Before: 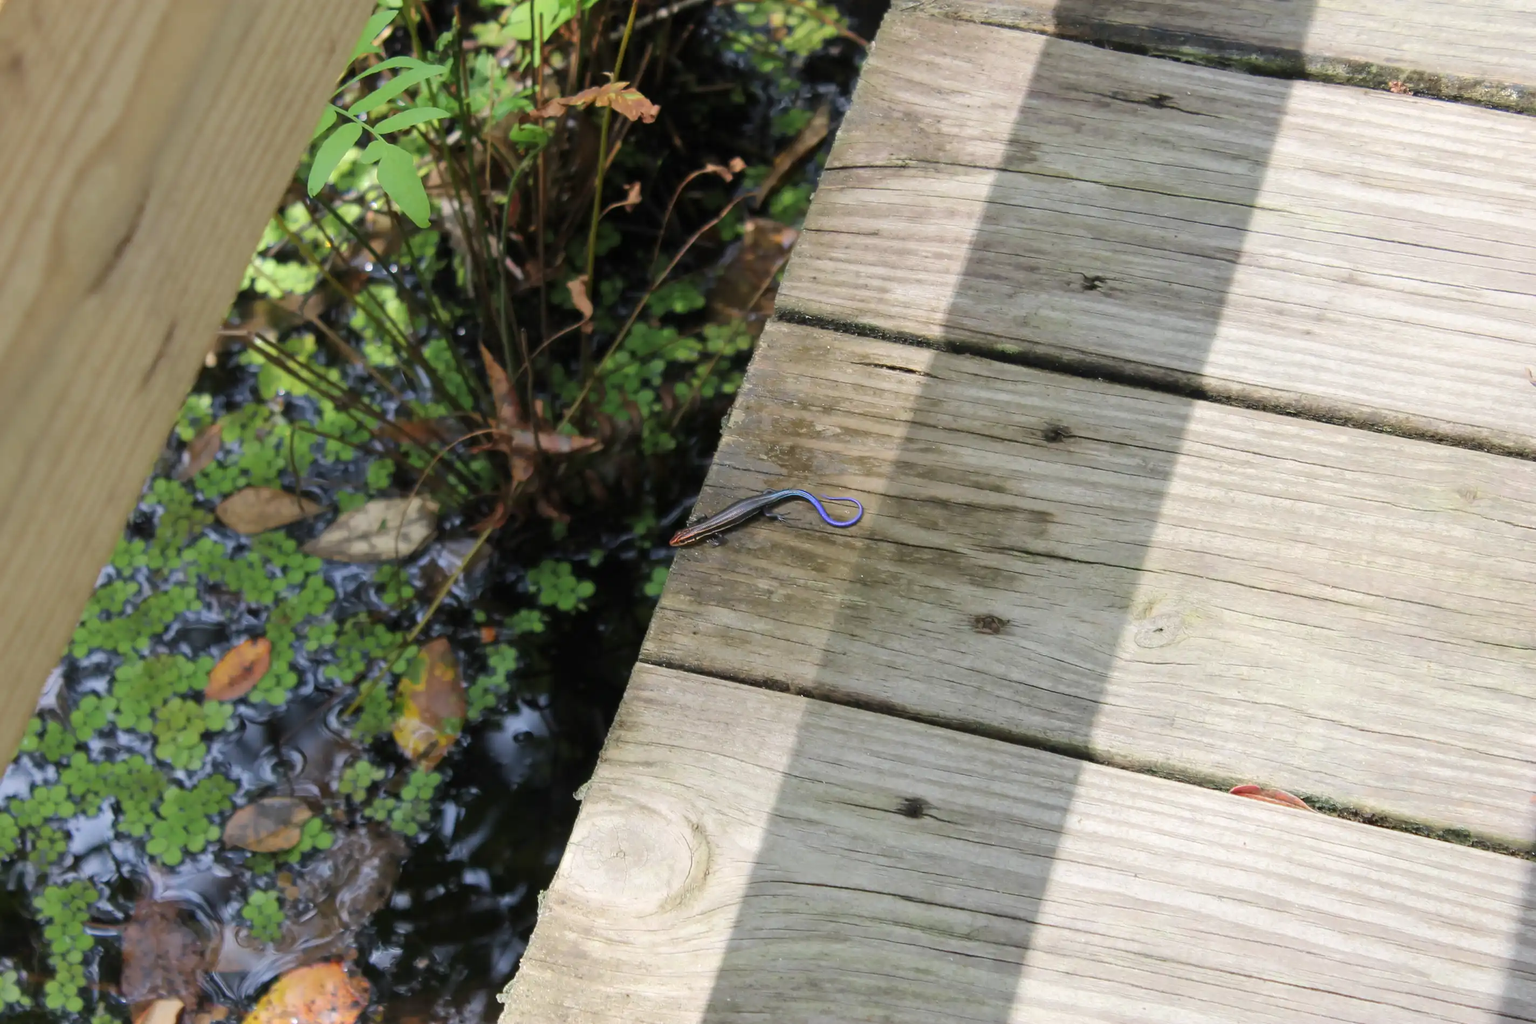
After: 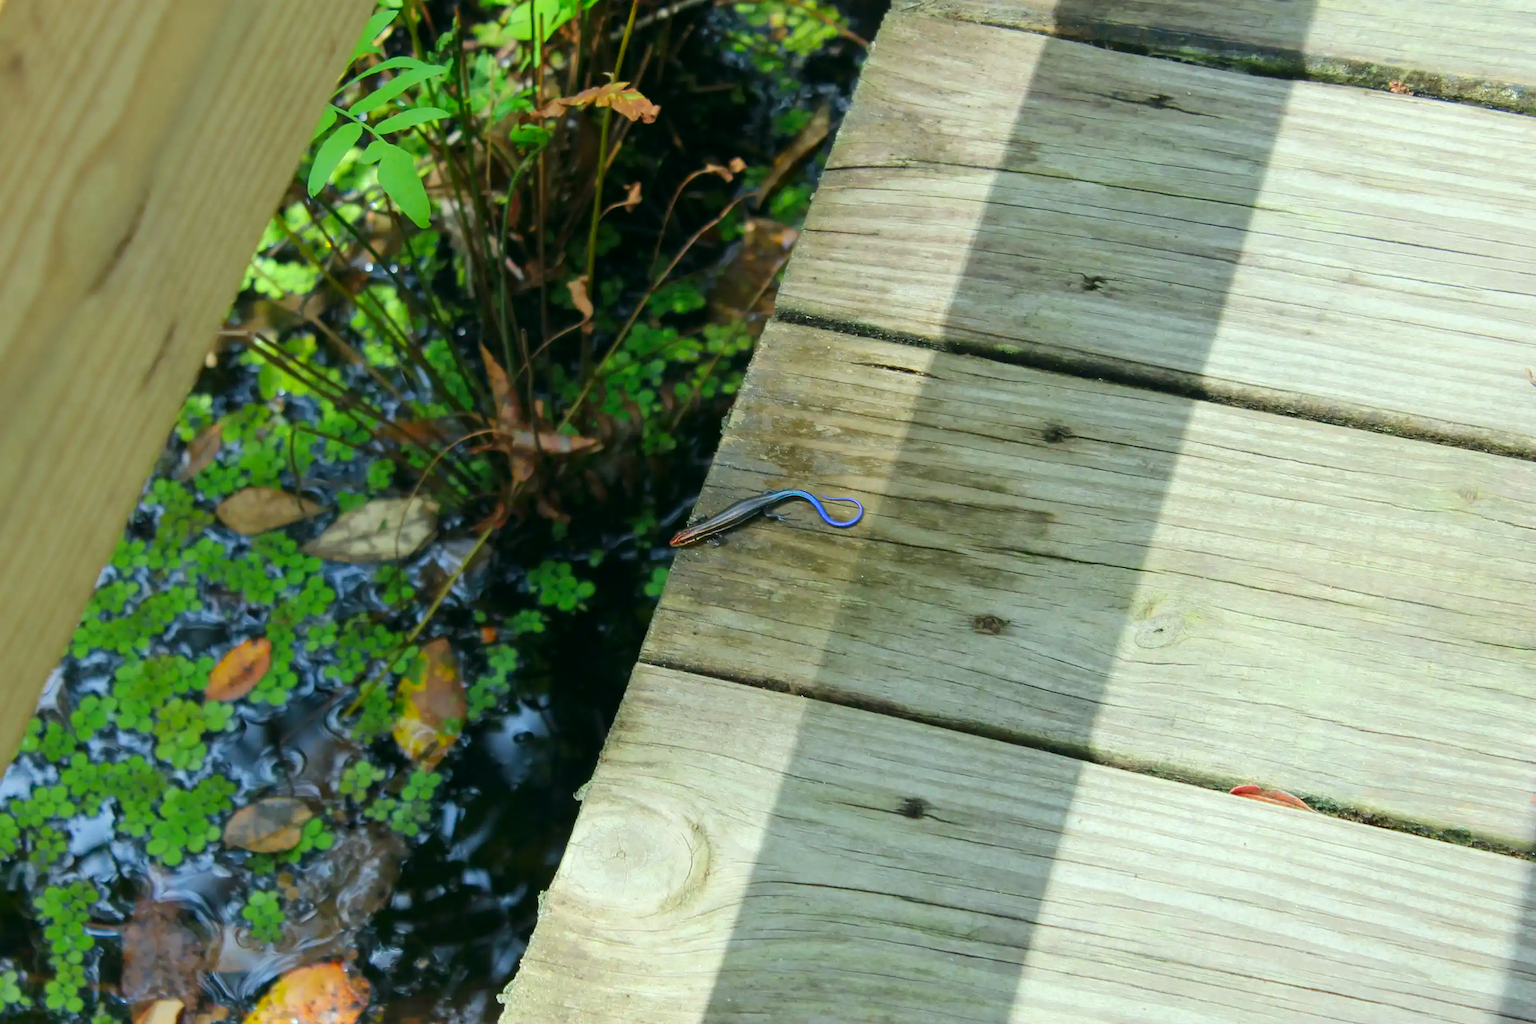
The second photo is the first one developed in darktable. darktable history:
contrast brightness saturation: contrast 0.05
color correction: highlights a* -7.33, highlights b* 1.26, shadows a* -3.55, saturation 1.4
